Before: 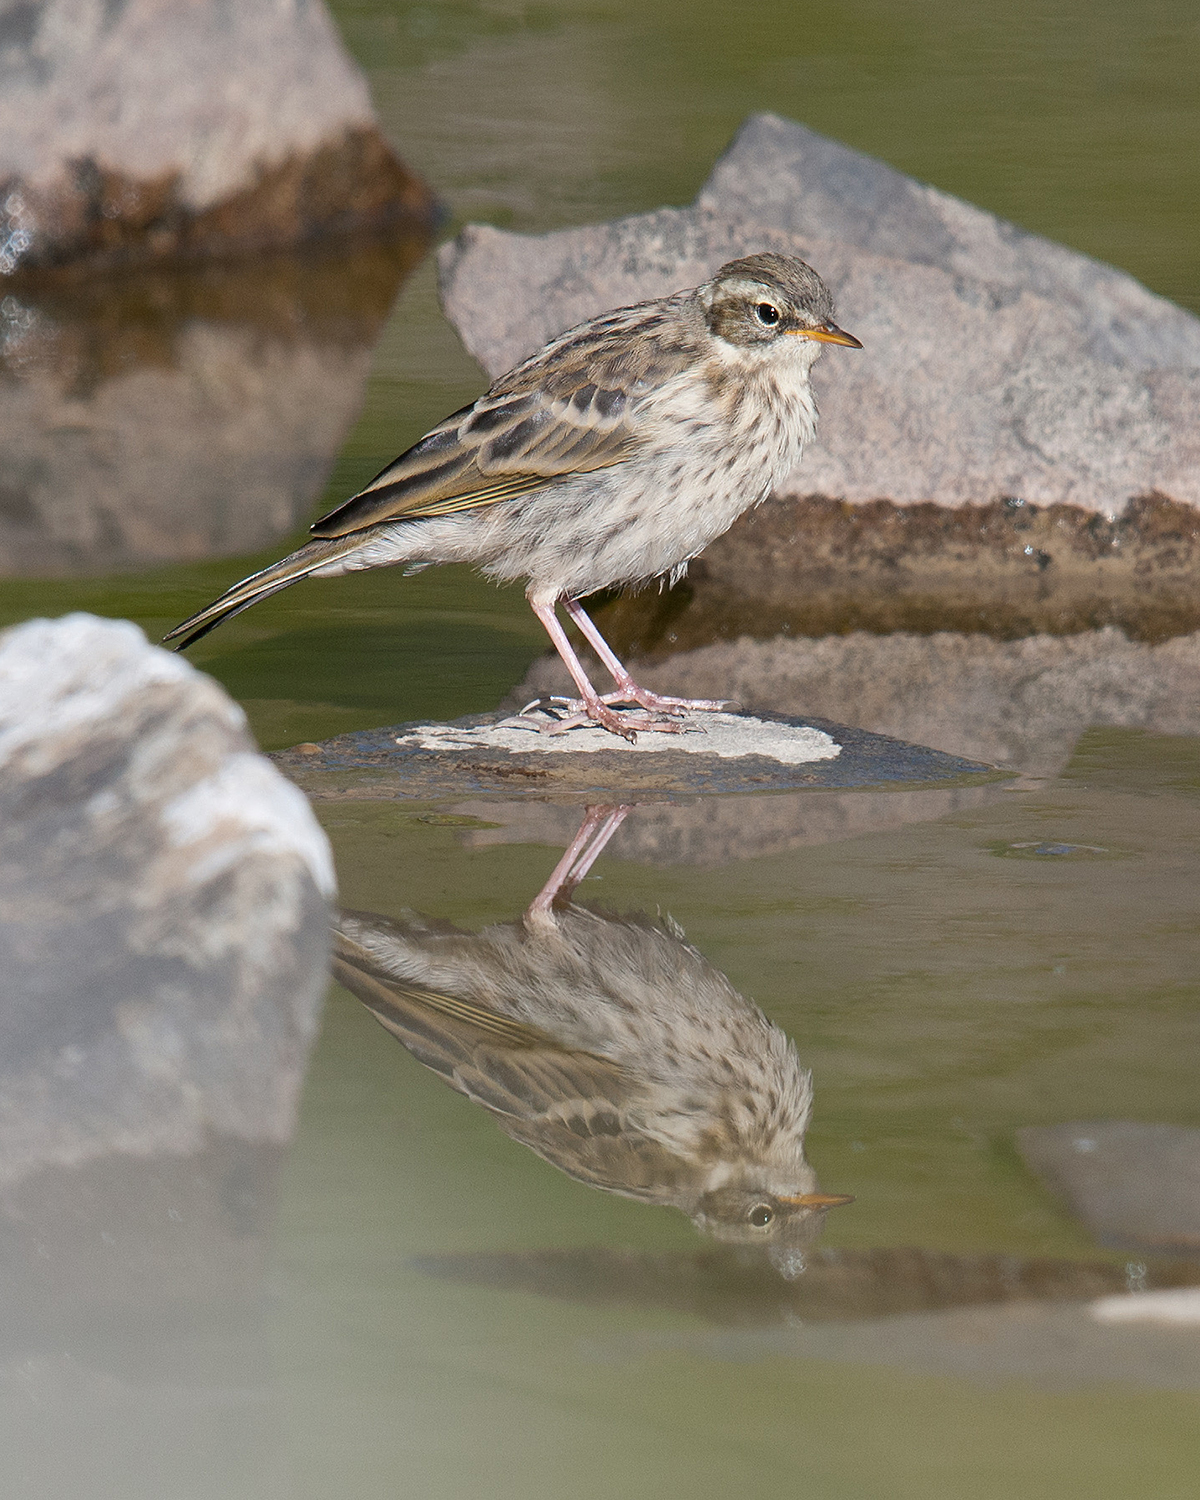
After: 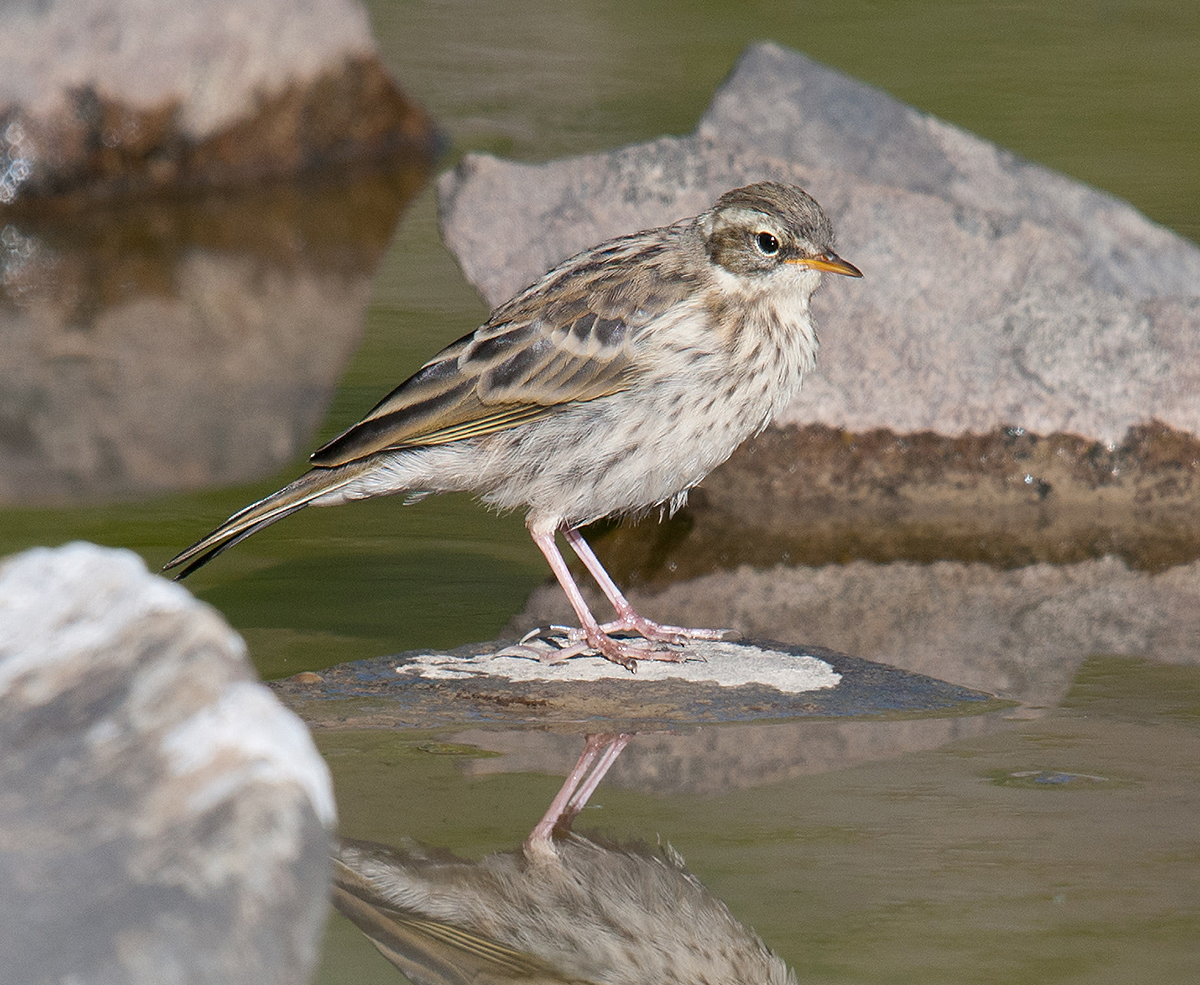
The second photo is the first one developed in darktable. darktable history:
crop and rotate: top 4.788%, bottom 29.539%
